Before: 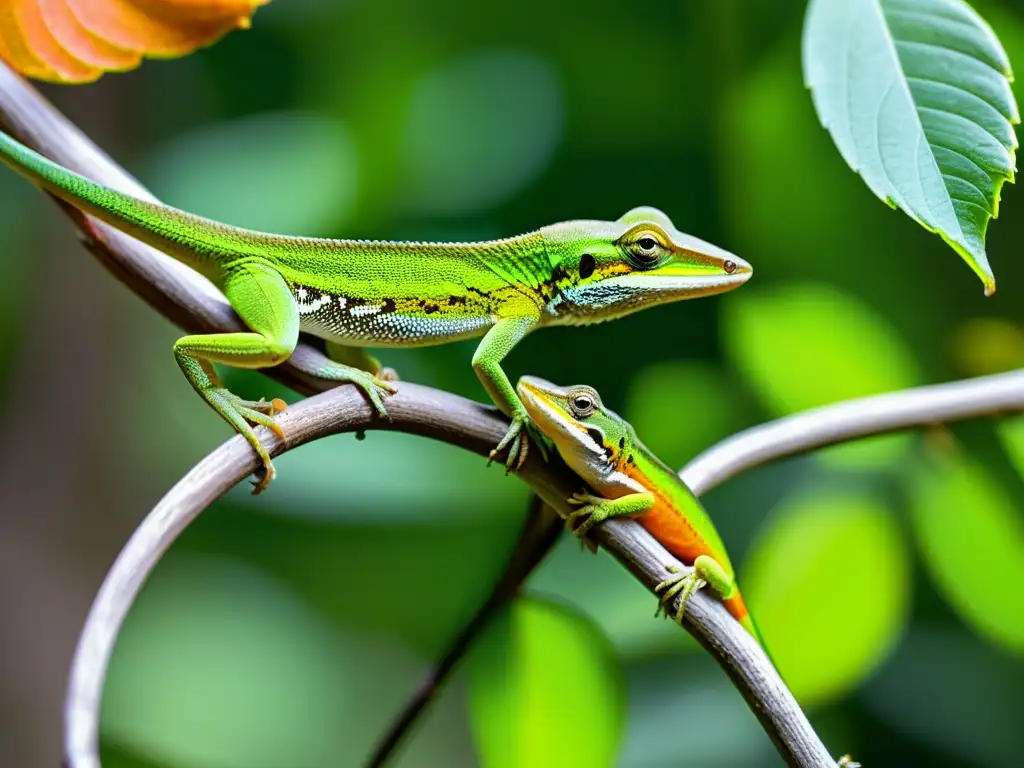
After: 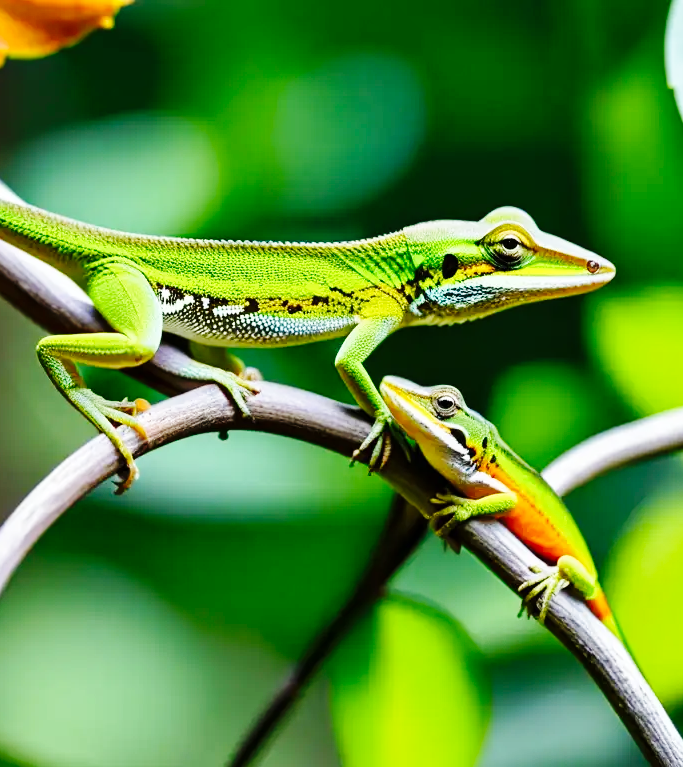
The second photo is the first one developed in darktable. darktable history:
crop and rotate: left 13.381%, right 19.912%
base curve: curves: ch0 [(0, 0) (0.036, 0.025) (0.121, 0.166) (0.206, 0.329) (0.605, 0.79) (1, 1)], preserve colors none
tone equalizer: edges refinement/feathering 500, mask exposure compensation -1.57 EV, preserve details no
shadows and highlights: shadows 32.54, highlights -46.69, compress 49.76%, soften with gaussian
